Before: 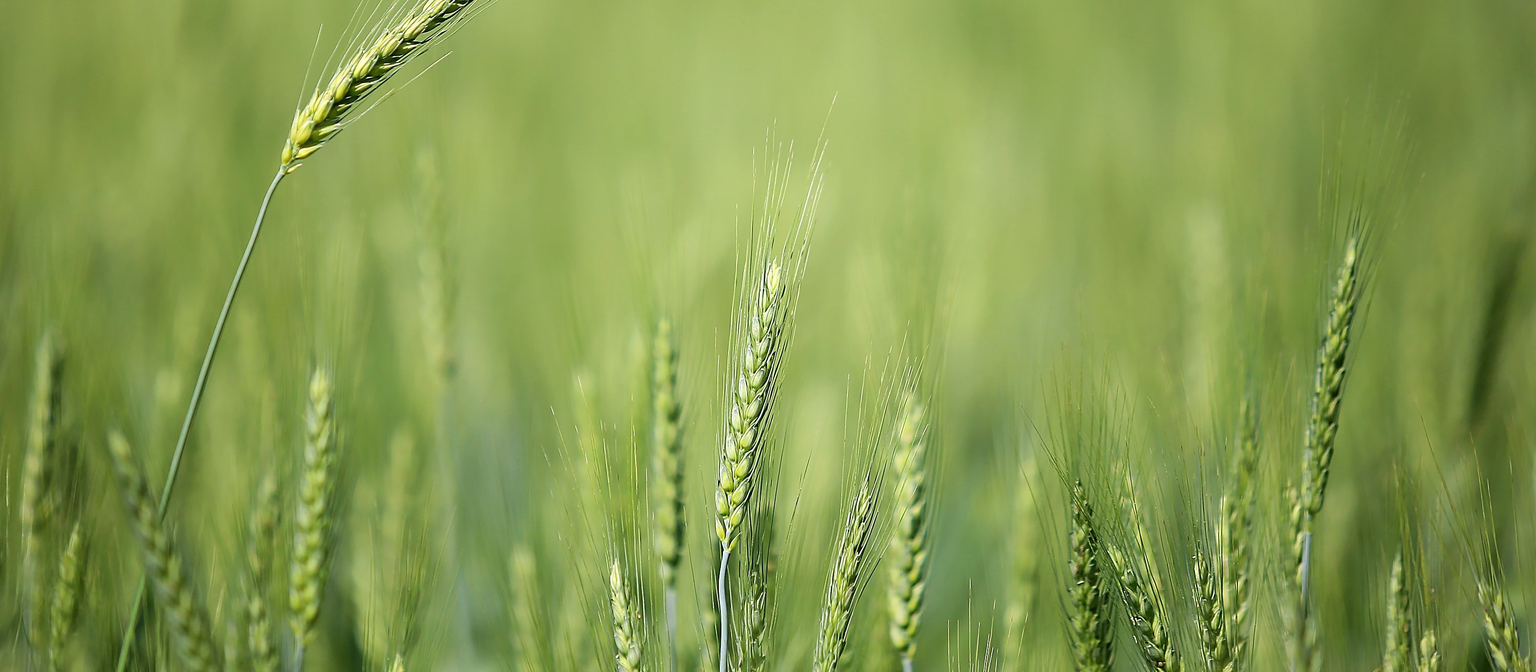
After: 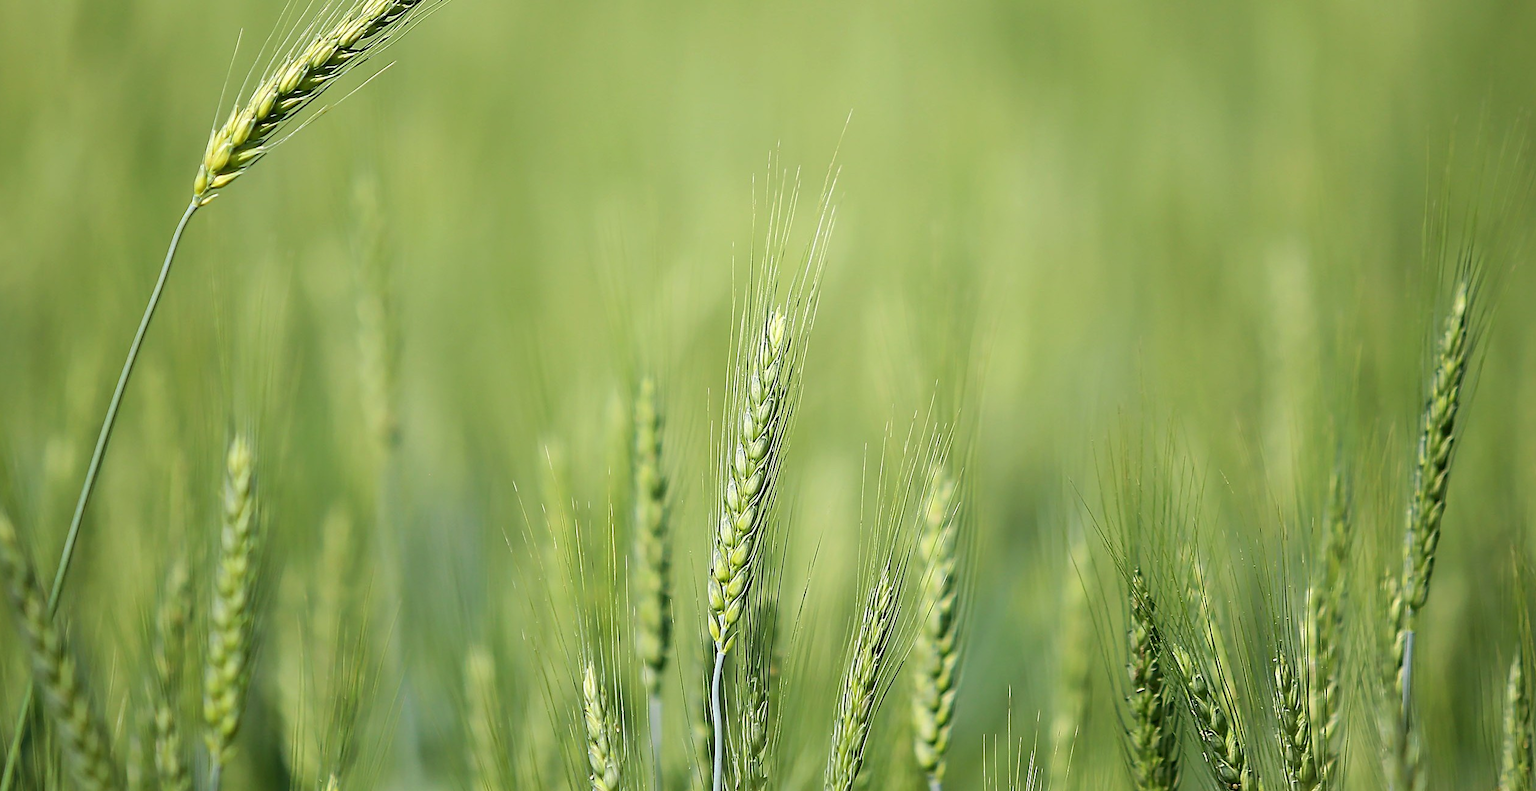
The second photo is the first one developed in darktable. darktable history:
crop: left 7.675%, right 7.873%
